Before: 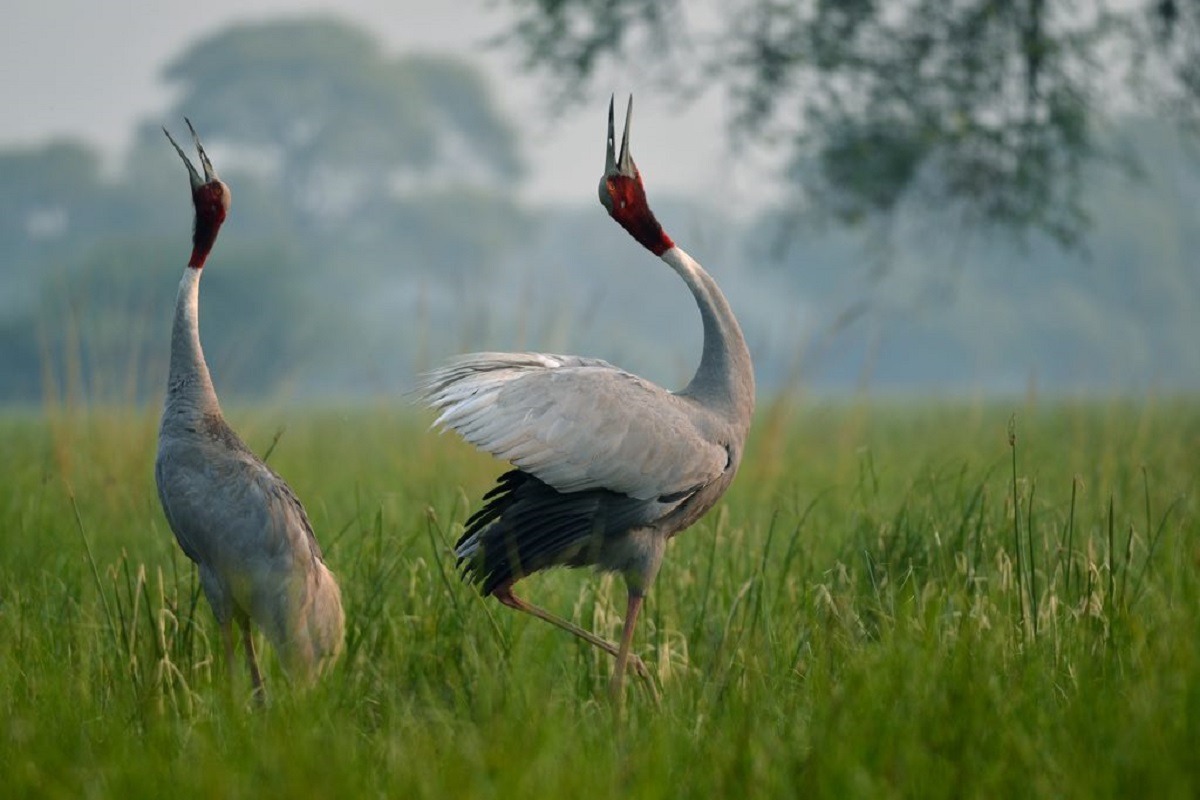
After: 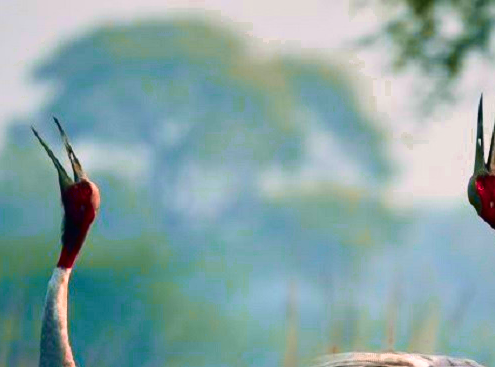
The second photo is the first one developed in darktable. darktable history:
crop and rotate: left 10.958%, top 0.046%, right 47.781%, bottom 53.959%
velvia: on, module defaults
color correction: highlights a* 3.45, highlights b* 1.74, saturation 1.16
color zones: curves: ch0 [(0.006, 0.385) (0.143, 0.563) (0.243, 0.321) (0.352, 0.464) (0.516, 0.456) (0.625, 0.5) (0.75, 0.5) (0.875, 0.5)]; ch1 [(0, 0.5) (0.134, 0.504) (0.246, 0.463) (0.421, 0.515) (0.5, 0.56) (0.625, 0.5) (0.75, 0.5) (0.875, 0.5)]; ch2 [(0, 0.5) (0.131, 0.426) (0.307, 0.289) (0.38, 0.188) (0.513, 0.216) (0.625, 0.548) (0.75, 0.468) (0.838, 0.396) (0.971, 0.311)]
contrast brightness saturation: contrast 0.262, brightness 0.011, saturation 0.854
